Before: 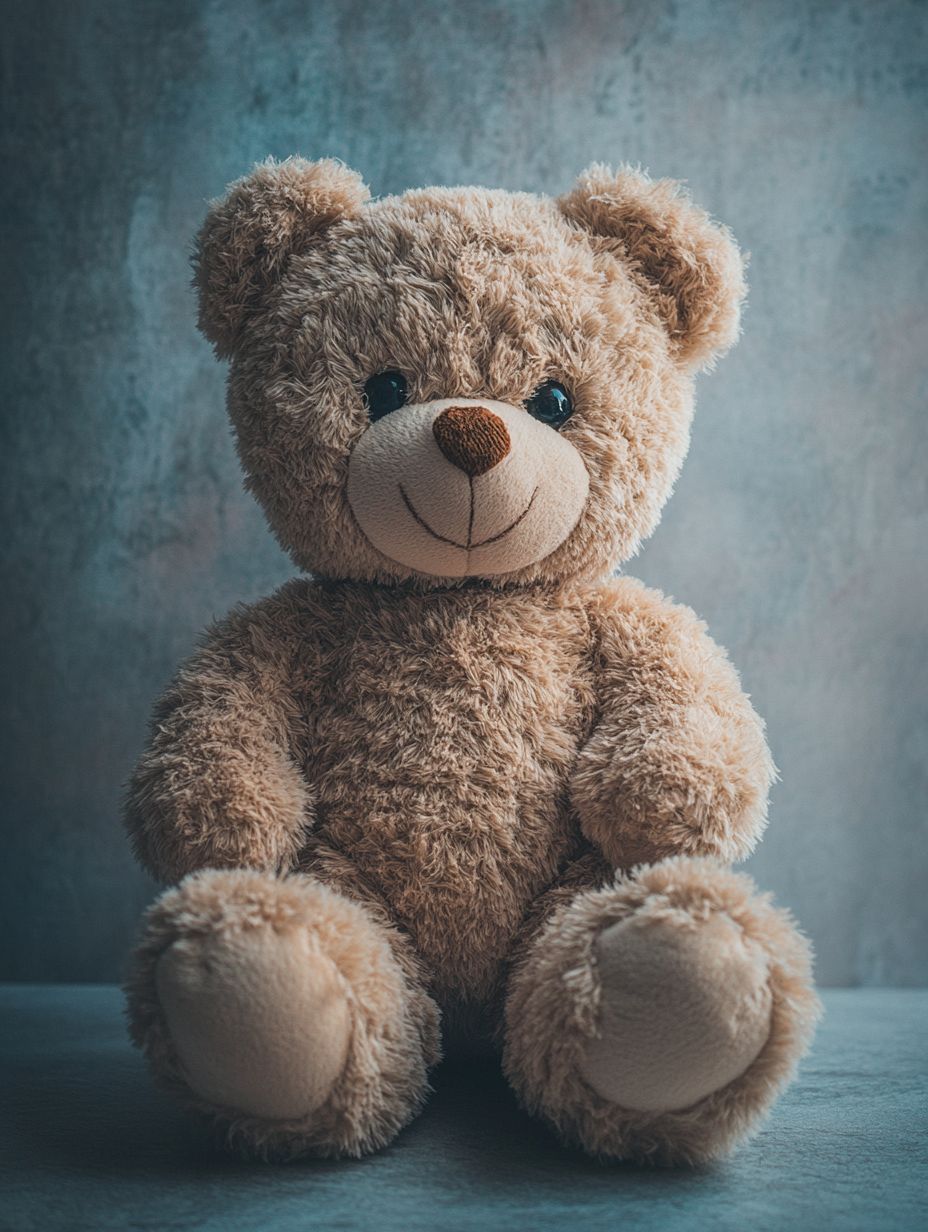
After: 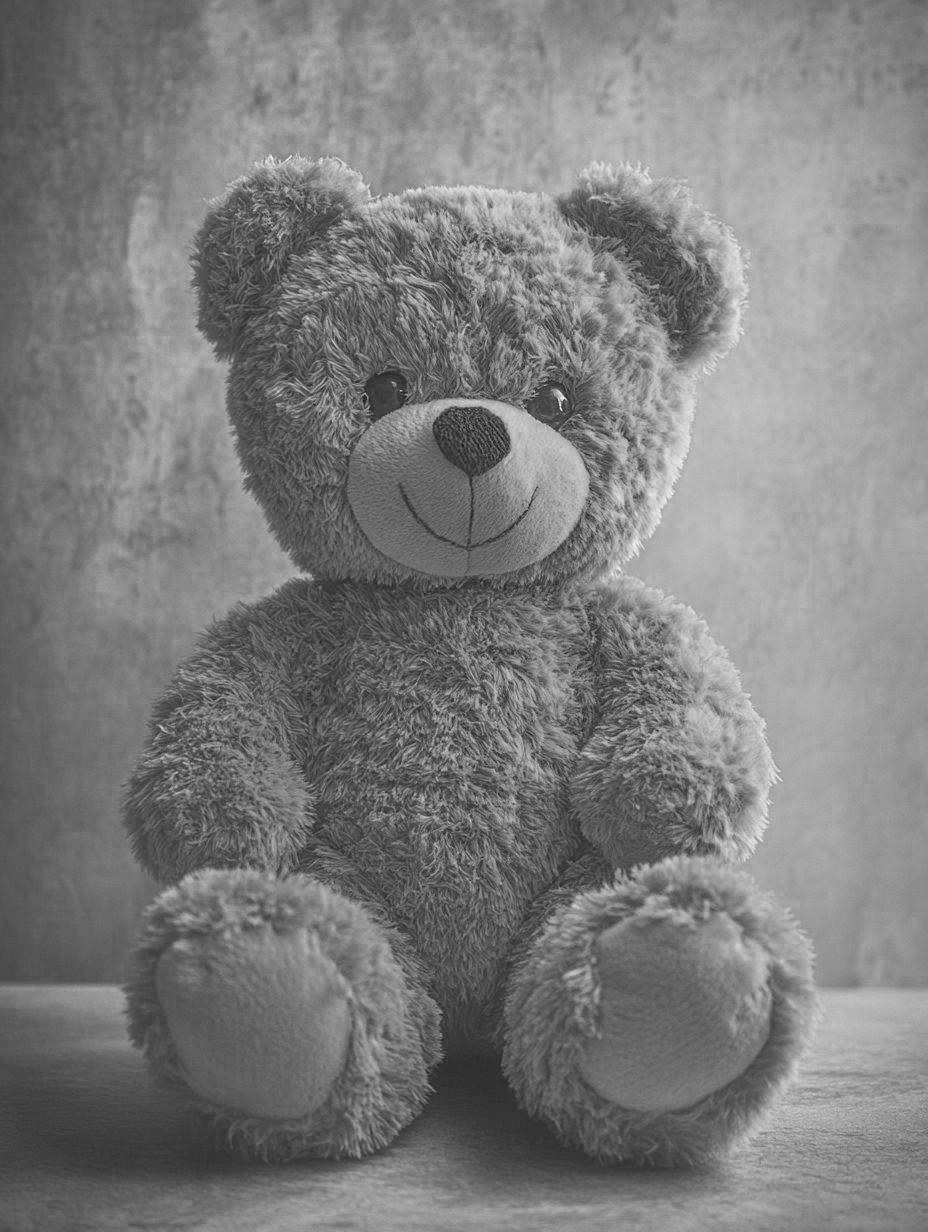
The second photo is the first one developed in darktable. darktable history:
color zones: curves: ch0 [(0.287, 0.048) (0.493, 0.484) (0.737, 0.816)]; ch1 [(0, 0) (0.143, 0) (0.286, 0) (0.429, 0) (0.571, 0) (0.714, 0) (0.857, 0)]
vignetting: fall-off start 92.09%, saturation 0.381, unbound false
tone equalizer: -7 EV 0.157 EV, -6 EV 0.634 EV, -5 EV 1.12 EV, -4 EV 1.32 EV, -3 EV 1.14 EV, -2 EV 0.6 EV, -1 EV 0.16 EV
